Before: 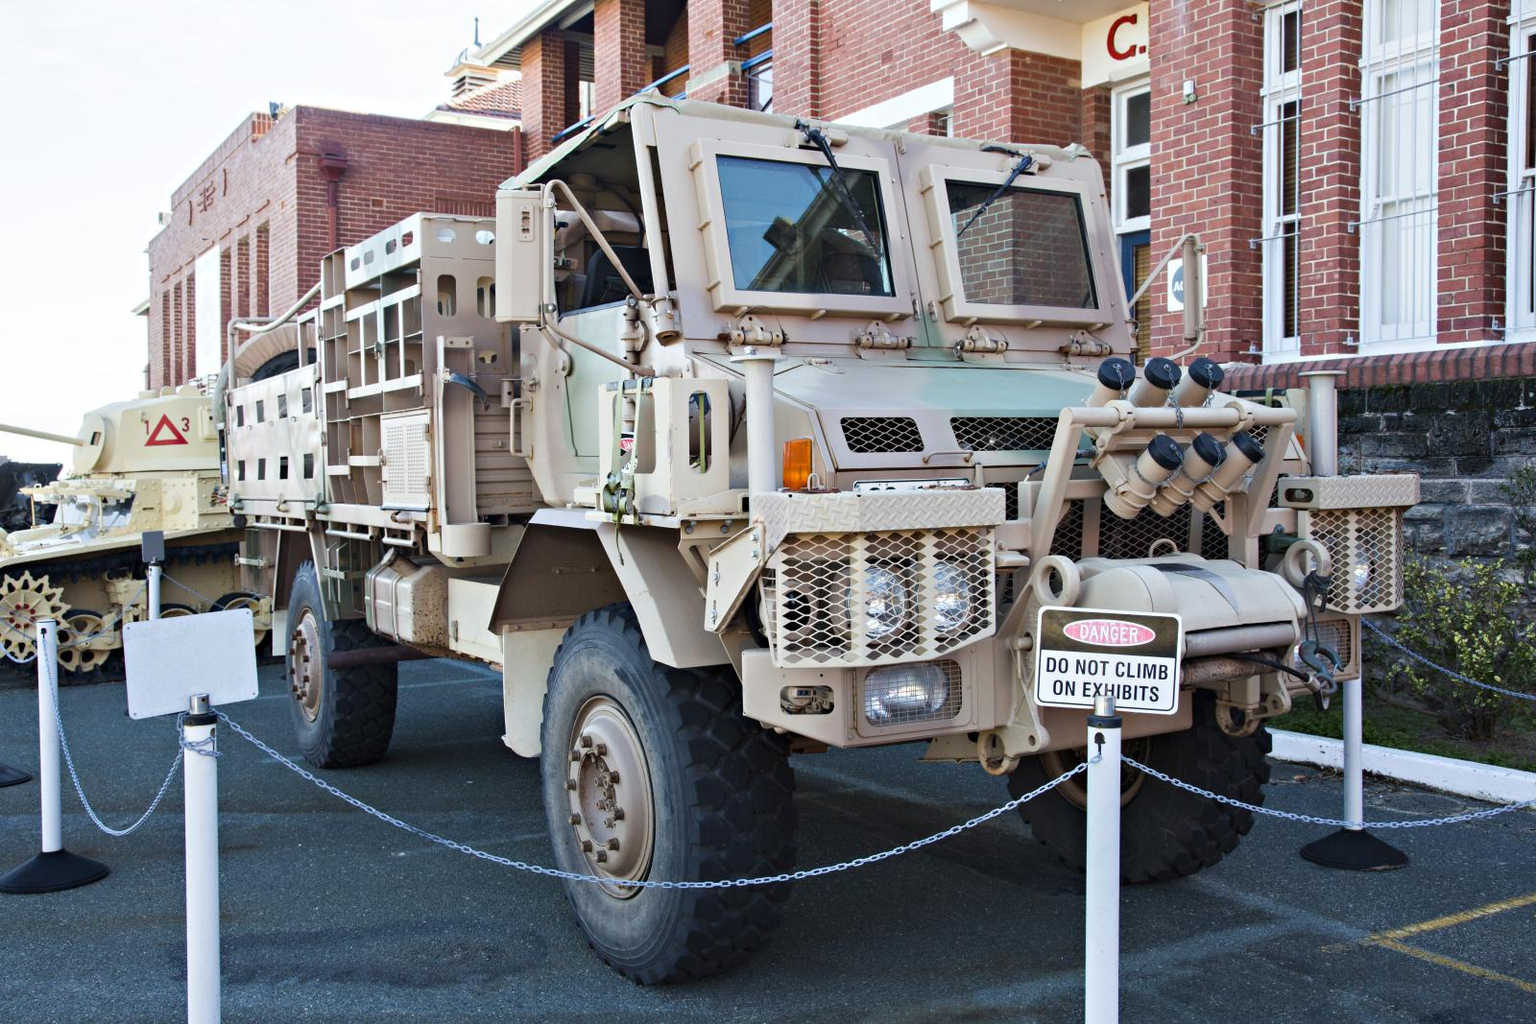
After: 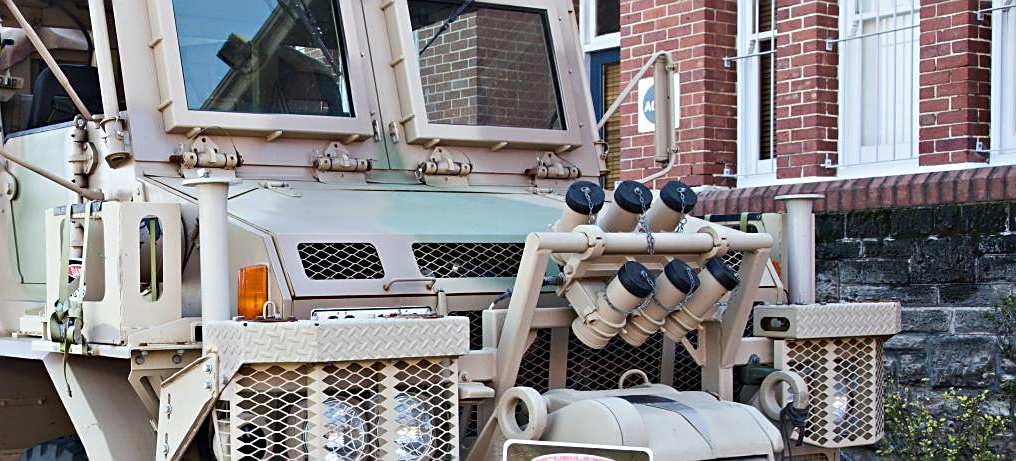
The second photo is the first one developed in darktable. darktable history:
crop: left 36.184%, top 17.997%, right 0.298%, bottom 38.72%
sharpen: on, module defaults
contrast brightness saturation: contrast 0.098, brightness 0.012, saturation 0.02
